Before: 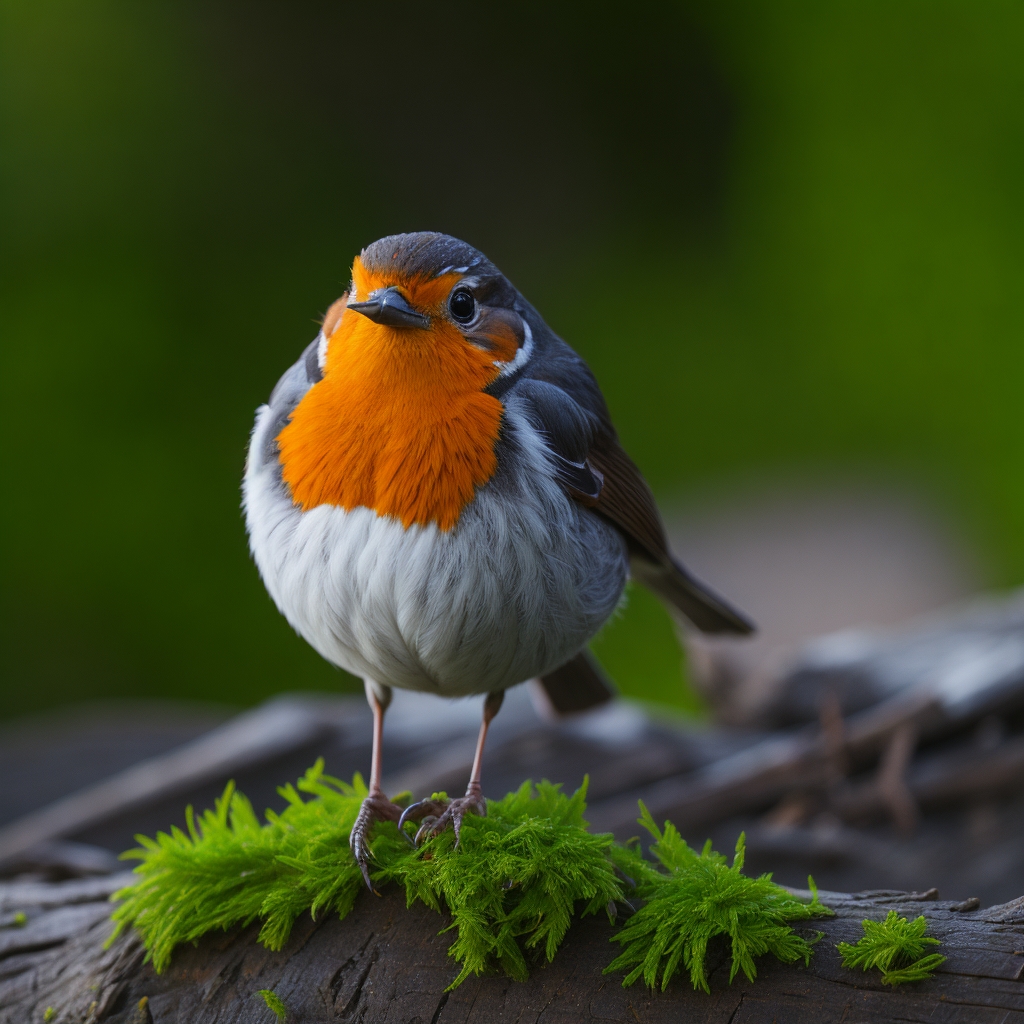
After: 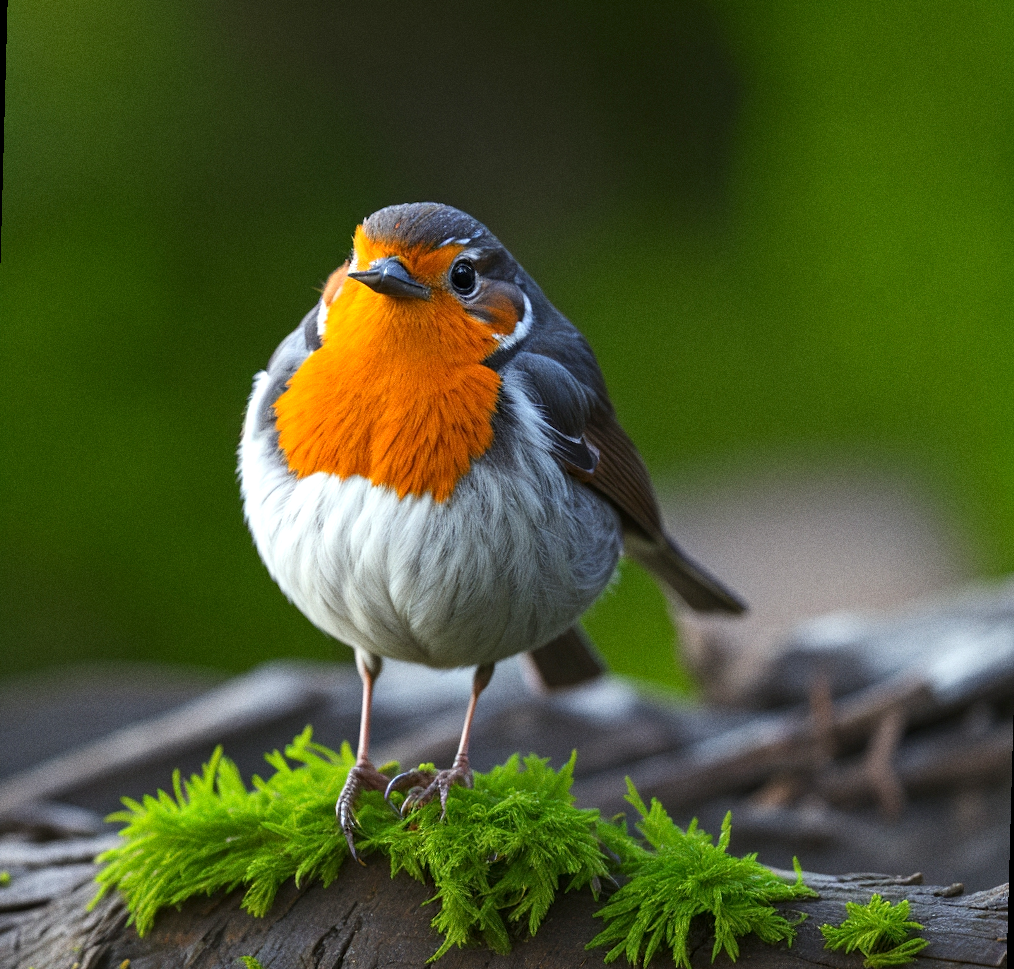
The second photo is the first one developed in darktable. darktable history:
white balance: red 1.009, blue 0.985
rotate and perspective: rotation 1.57°, crop left 0.018, crop right 0.982, crop top 0.039, crop bottom 0.961
exposure: exposure 0.64 EV, compensate highlight preservation false
color correction: highlights a* -2.68, highlights b* 2.57
grain: coarseness 0.09 ISO
contrast equalizer: y [[0.5, 0.501, 0.532, 0.538, 0.54, 0.541], [0.5 ×6], [0.5 ×6], [0 ×6], [0 ×6]]
